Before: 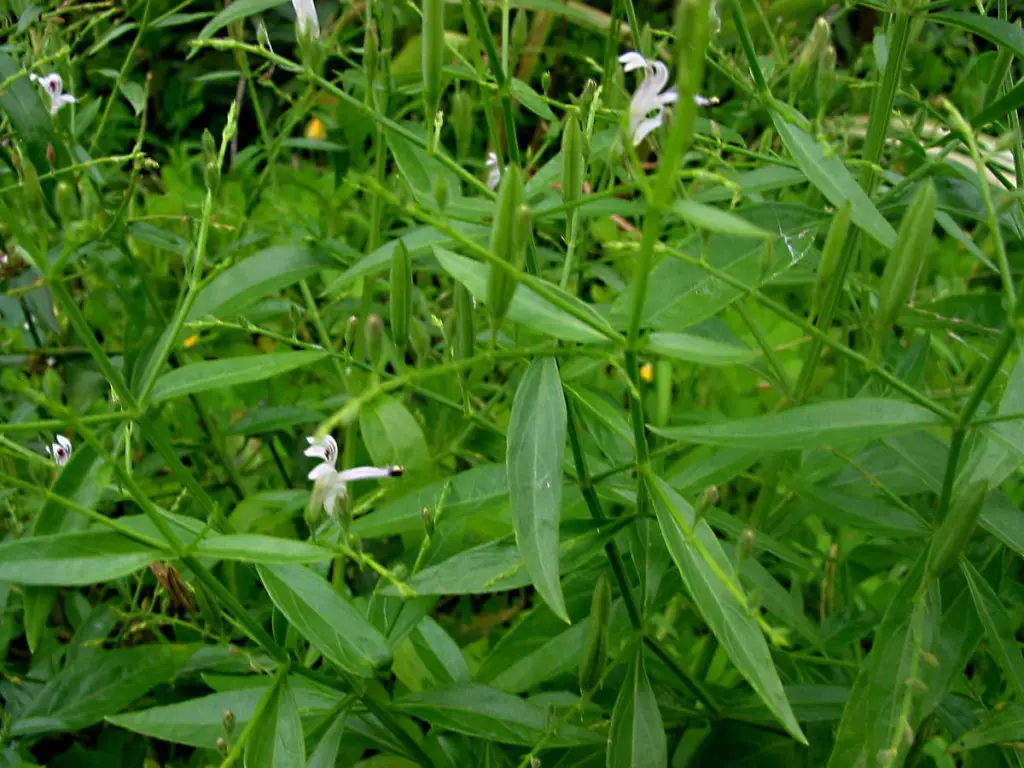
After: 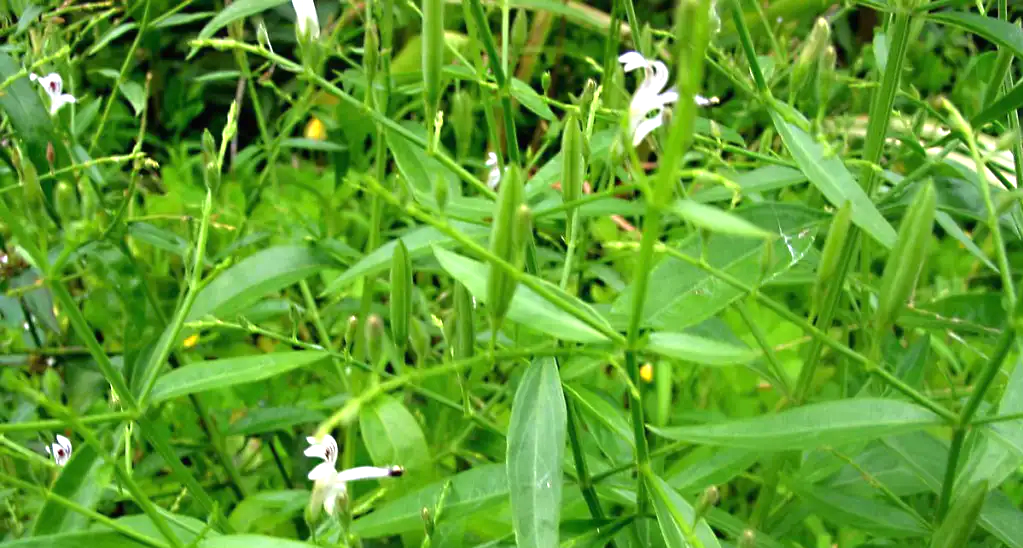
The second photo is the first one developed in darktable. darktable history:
crop: bottom 28.576%
exposure: black level correction 0, exposure 1 EV, compensate exposure bias true, compensate highlight preservation false
